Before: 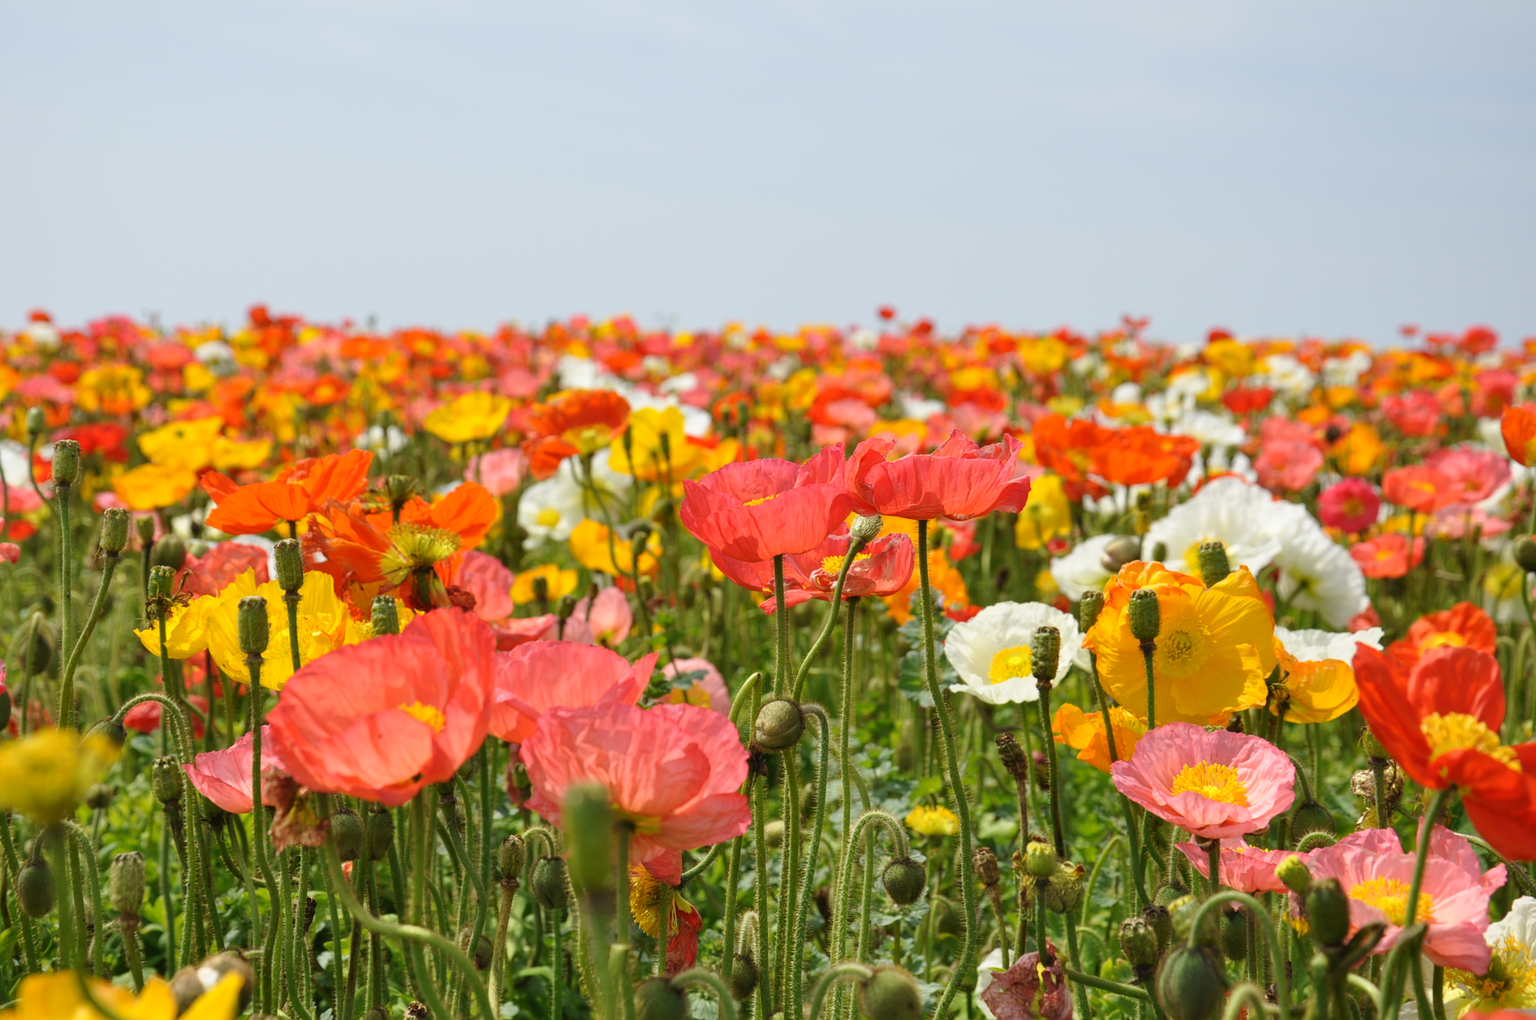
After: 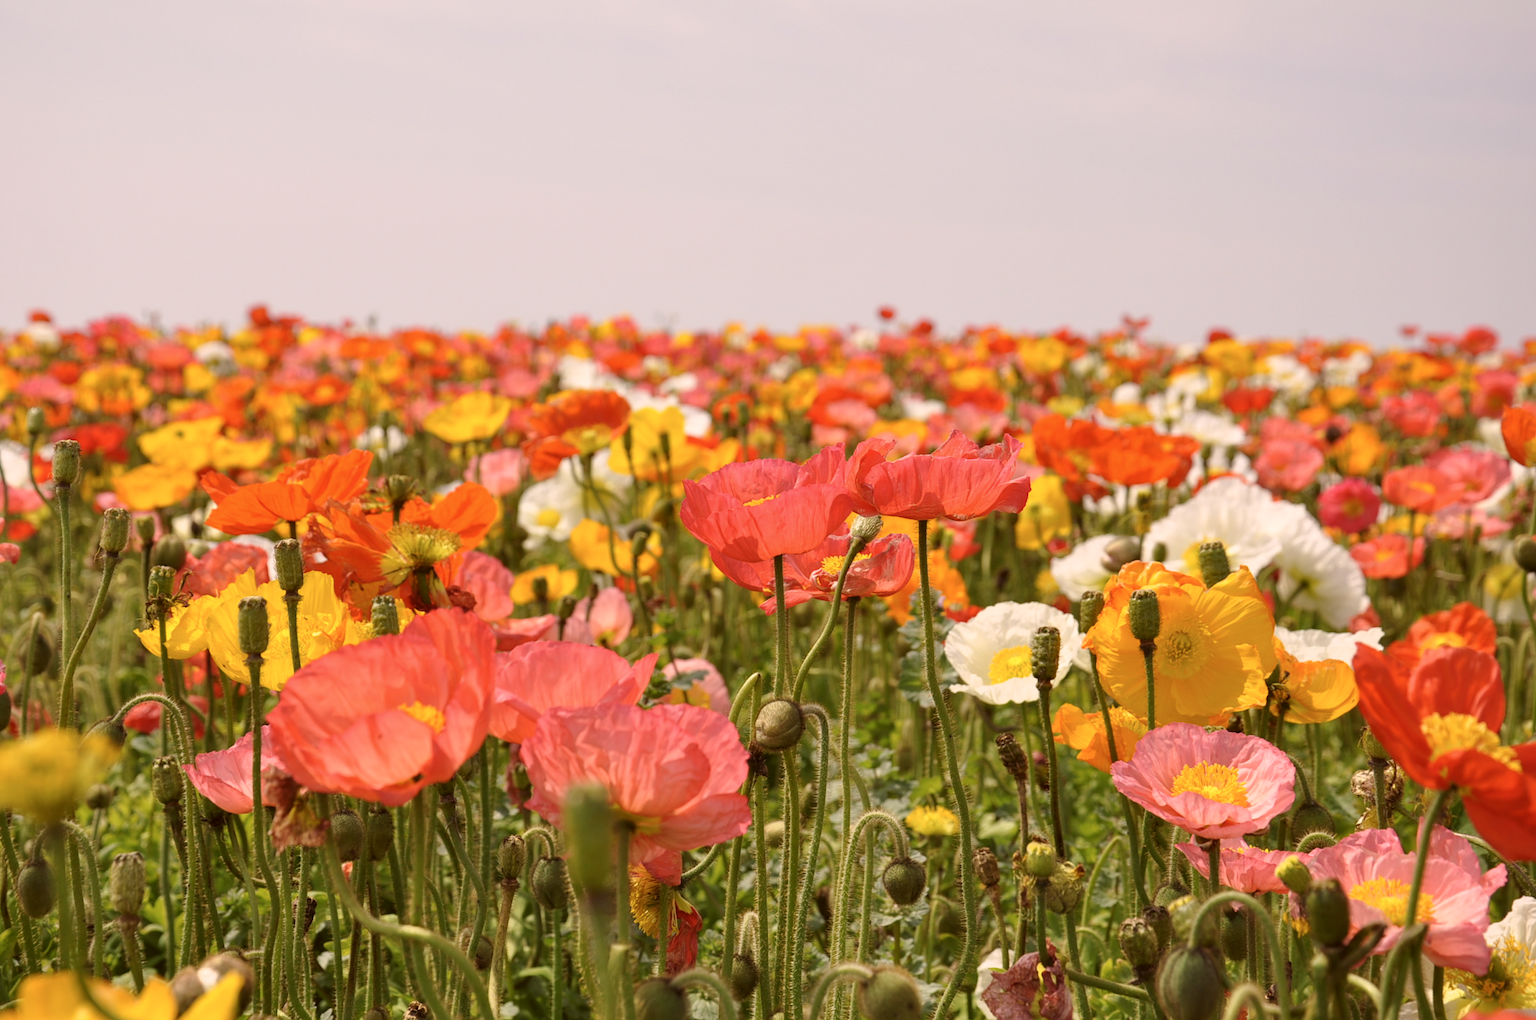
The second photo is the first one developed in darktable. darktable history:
color correction: highlights a* 10.23, highlights b* 9.74, shadows a* 8.31, shadows b* 7.85, saturation 0.819
